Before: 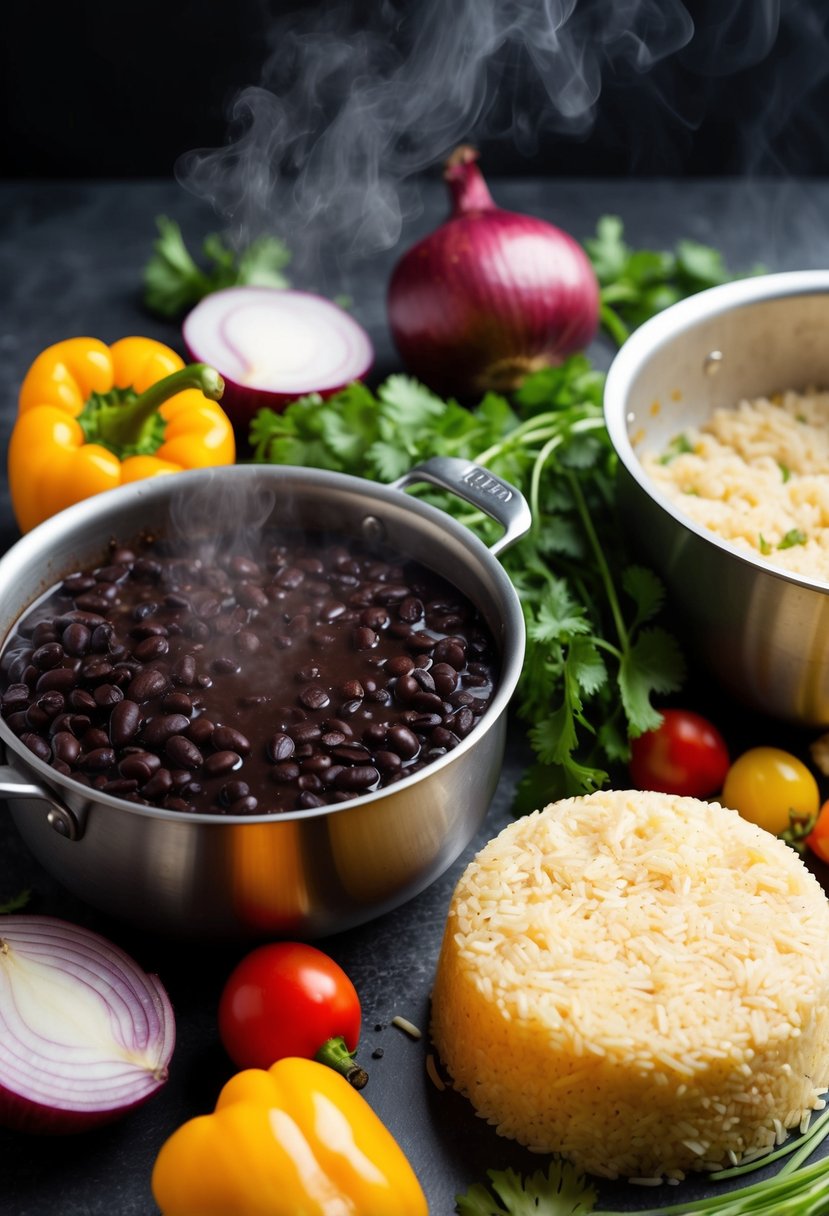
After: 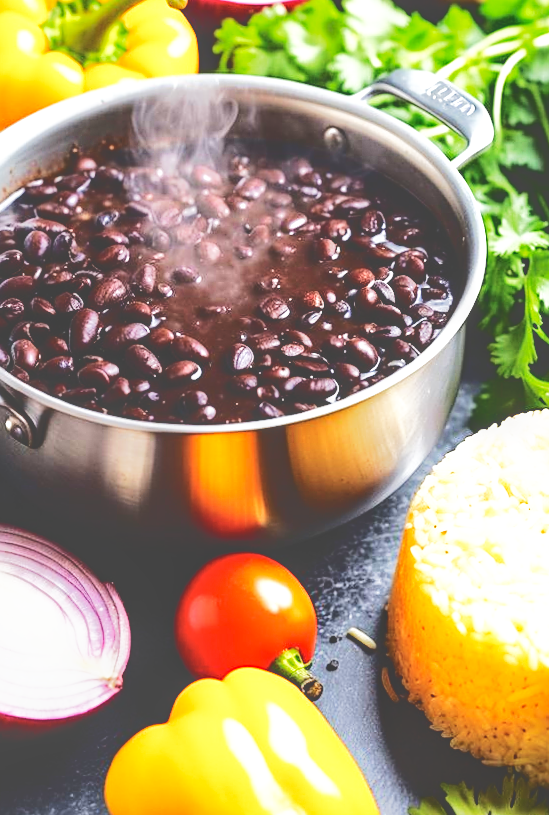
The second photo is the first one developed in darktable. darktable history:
tone curve: curves: ch0 [(0, 0) (0.003, 0.272) (0.011, 0.275) (0.025, 0.275) (0.044, 0.278) (0.069, 0.282) (0.1, 0.284) (0.136, 0.287) (0.177, 0.294) (0.224, 0.314) (0.277, 0.347) (0.335, 0.403) (0.399, 0.473) (0.468, 0.552) (0.543, 0.622) (0.623, 0.69) (0.709, 0.756) (0.801, 0.818) (0.898, 0.865) (1, 1)], color space Lab, independent channels, preserve colors none
contrast brightness saturation: brightness 0.148
sharpen: on, module defaults
exposure: black level correction -0.002, exposure 0.532 EV, compensate highlight preservation false
crop and rotate: angle -0.791°, left 3.793%, top 31.573%, right 28.639%
base curve: curves: ch0 [(0, 0) (0.007, 0.004) (0.027, 0.03) (0.046, 0.07) (0.207, 0.54) (0.442, 0.872) (0.673, 0.972) (1, 1)], preserve colors none
tone equalizer: edges refinement/feathering 500, mask exposure compensation -1.57 EV, preserve details no
local contrast: on, module defaults
